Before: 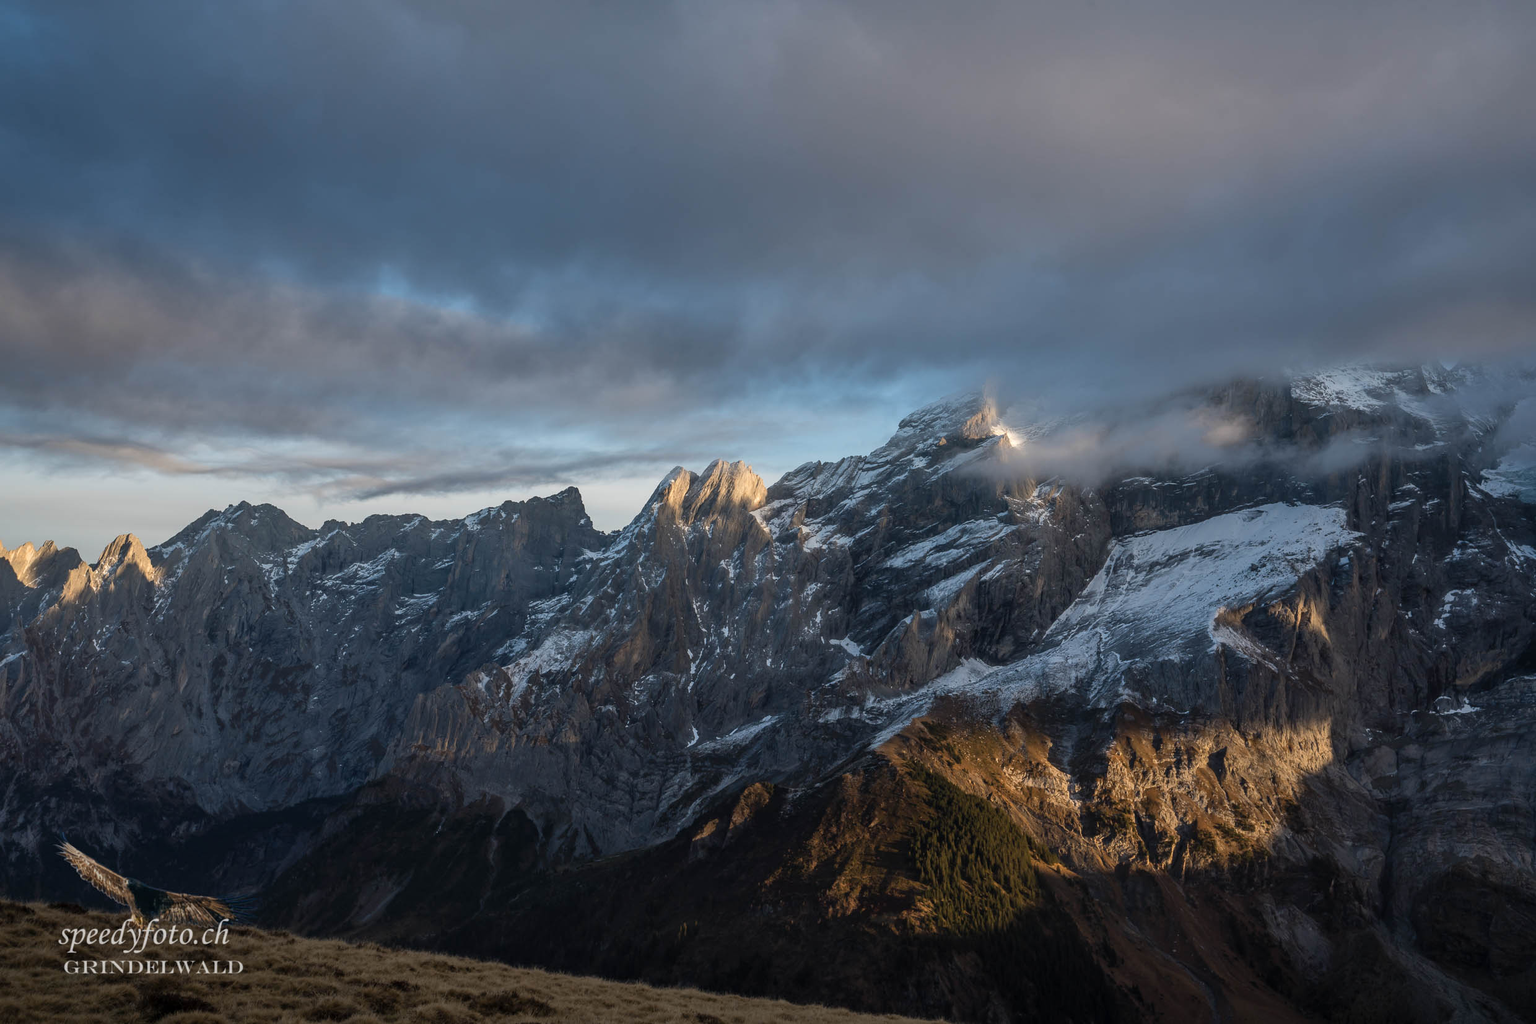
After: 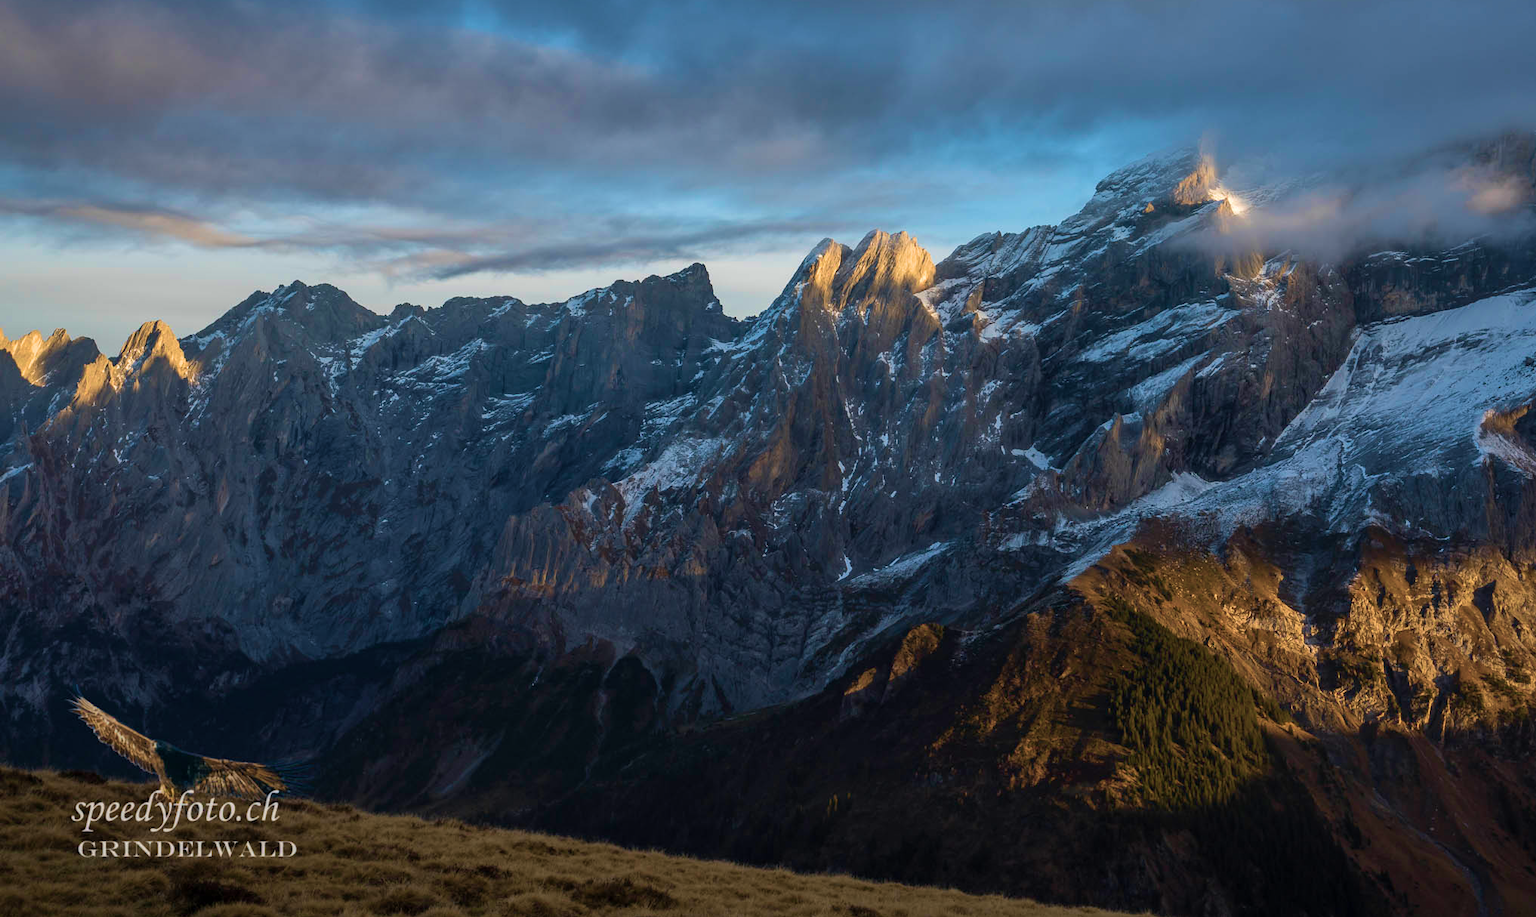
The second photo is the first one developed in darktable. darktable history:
velvia: strength 75%
crop: top 26.531%, right 17.959%
